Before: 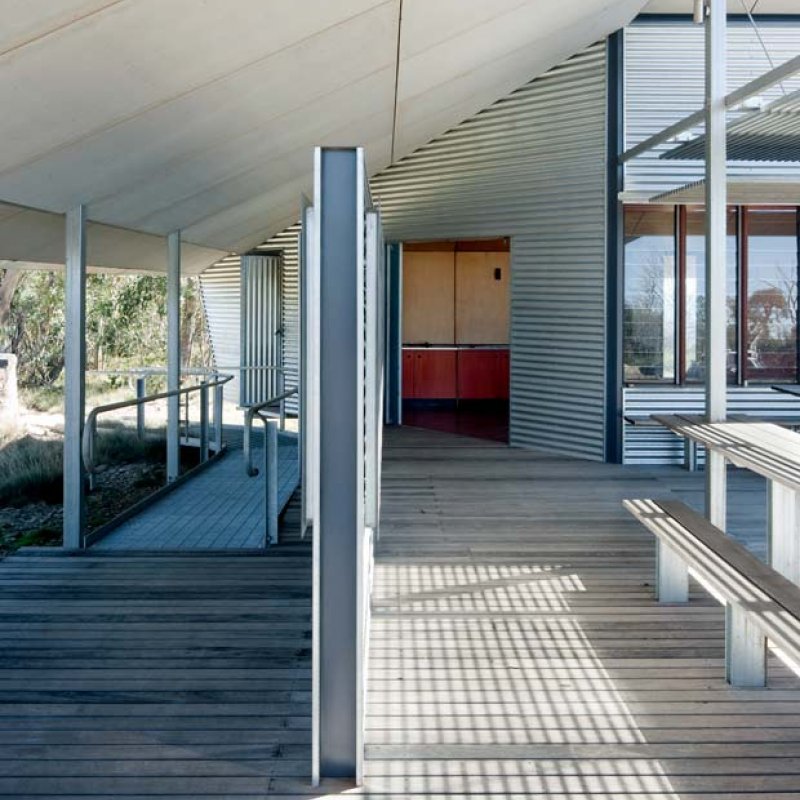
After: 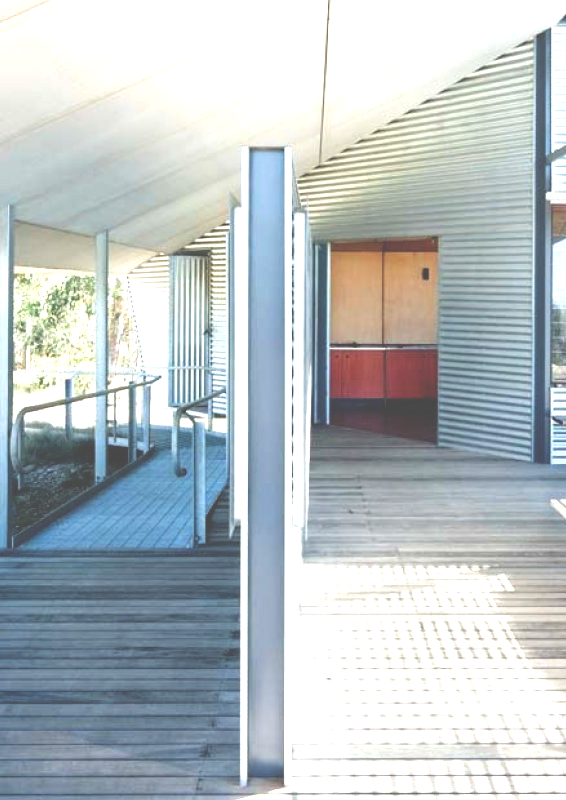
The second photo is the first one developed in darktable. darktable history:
crop and rotate: left 9.061%, right 20.142%
exposure: black level correction -0.023, exposure 1.397 EV, compensate highlight preservation false
levels: levels [0.018, 0.493, 1]
